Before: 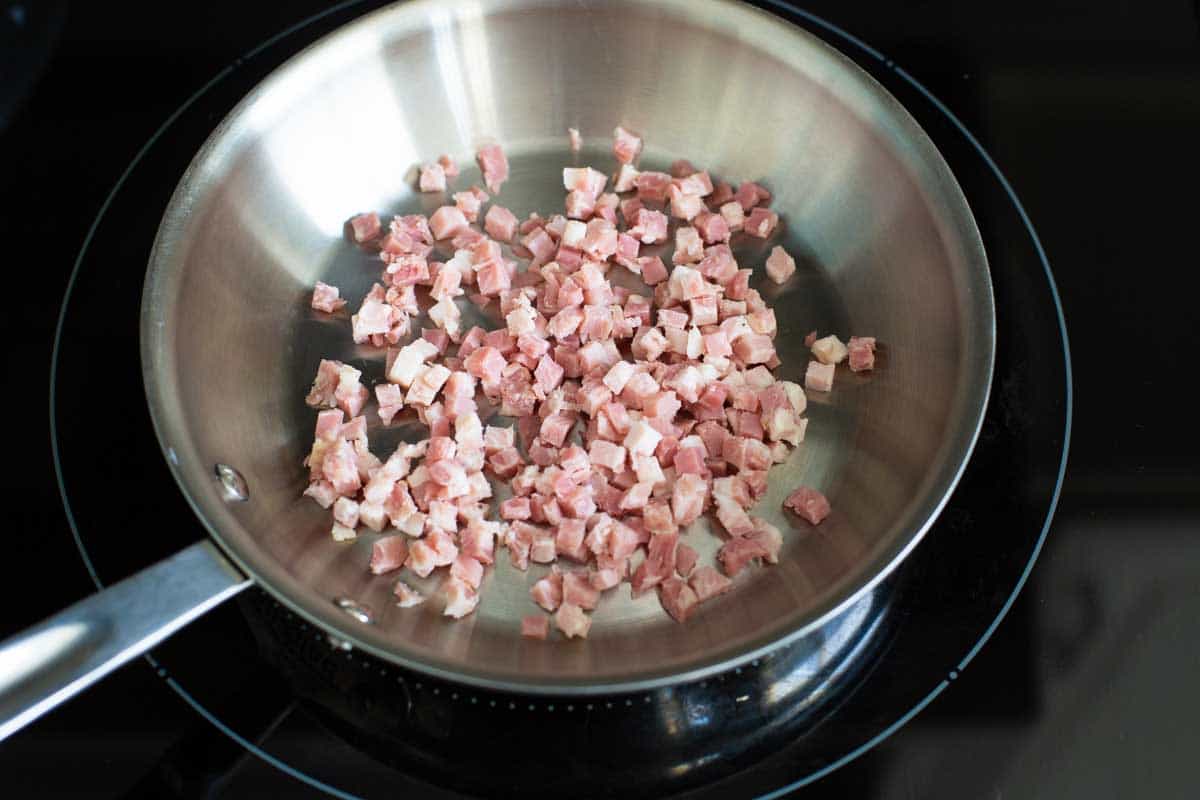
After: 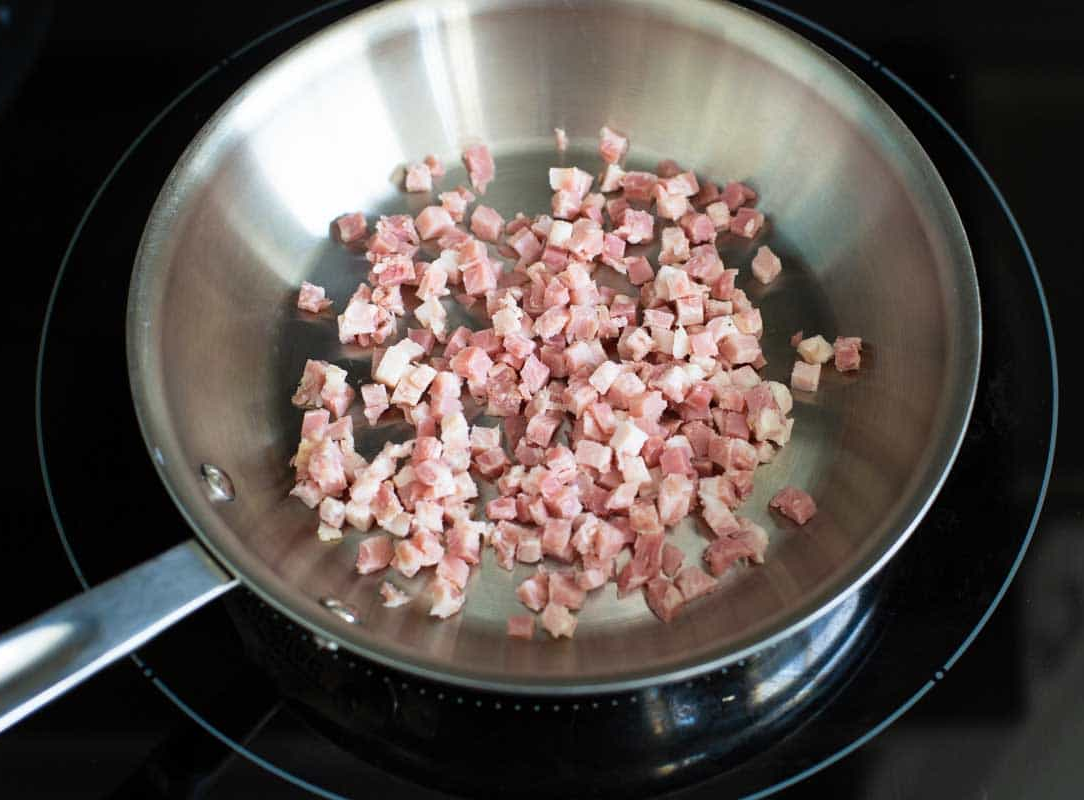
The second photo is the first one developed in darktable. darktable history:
crop and rotate: left 1.243%, right 8.399%
